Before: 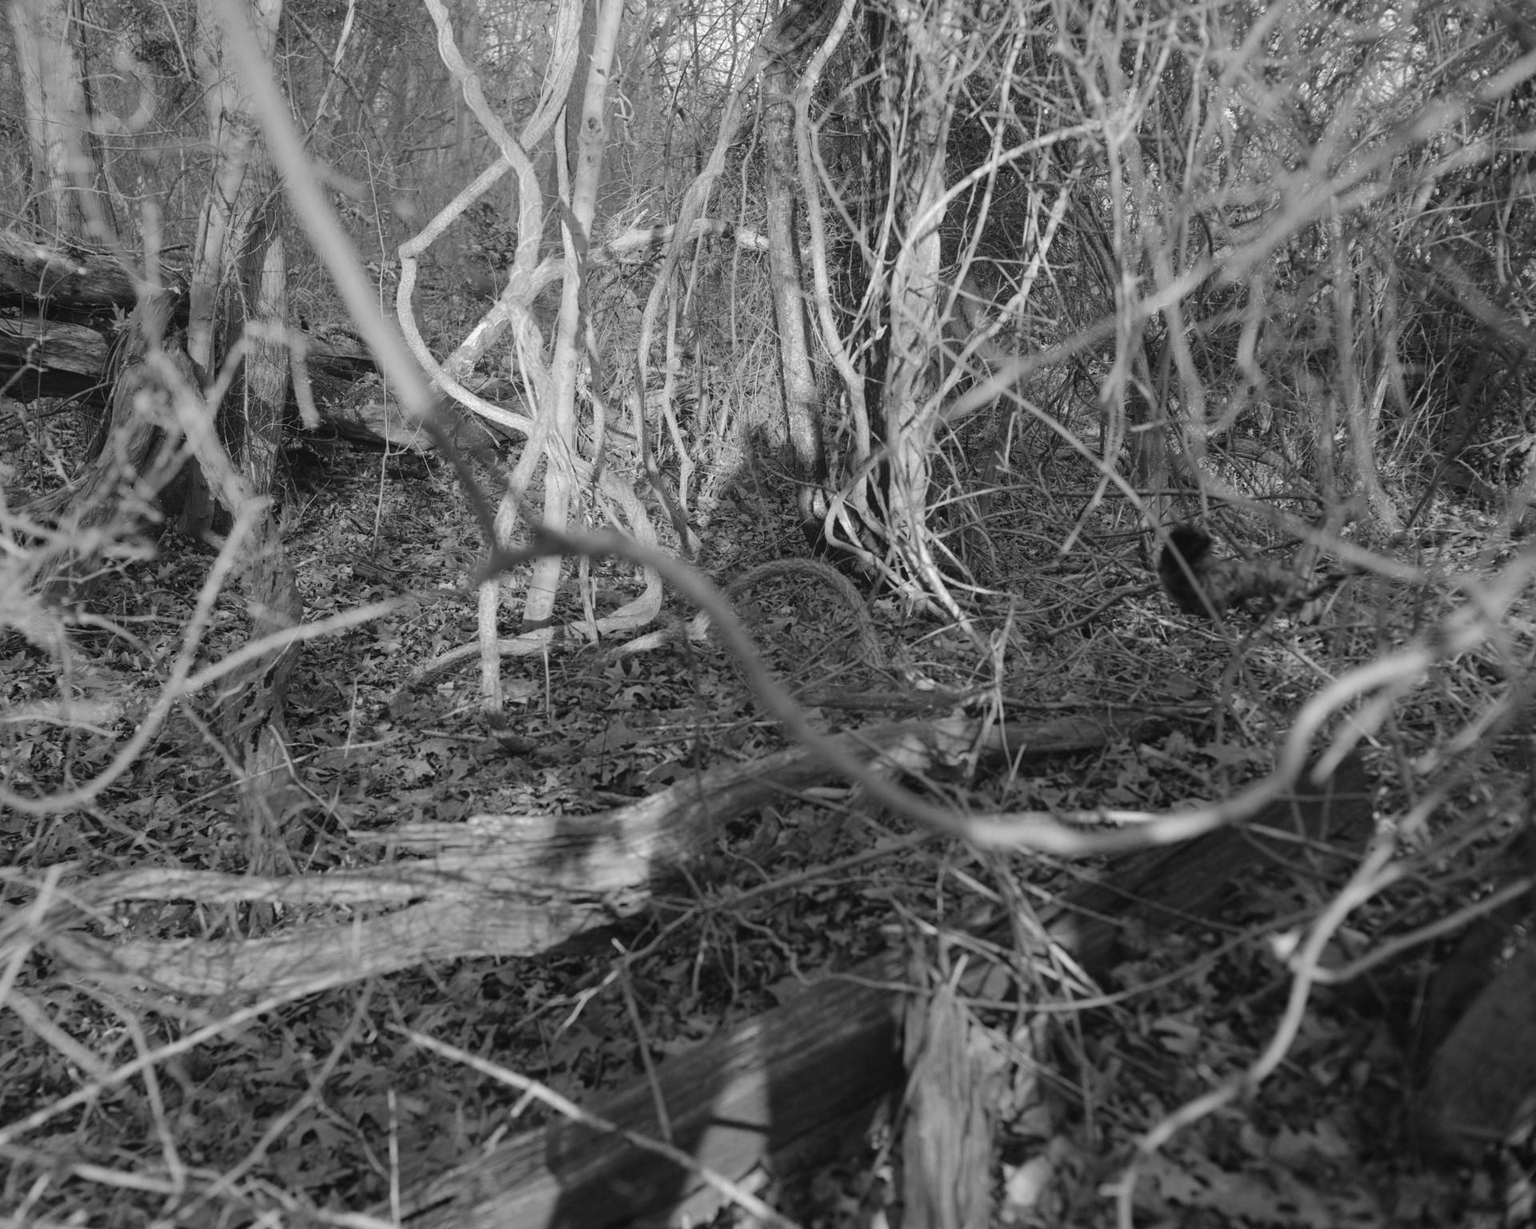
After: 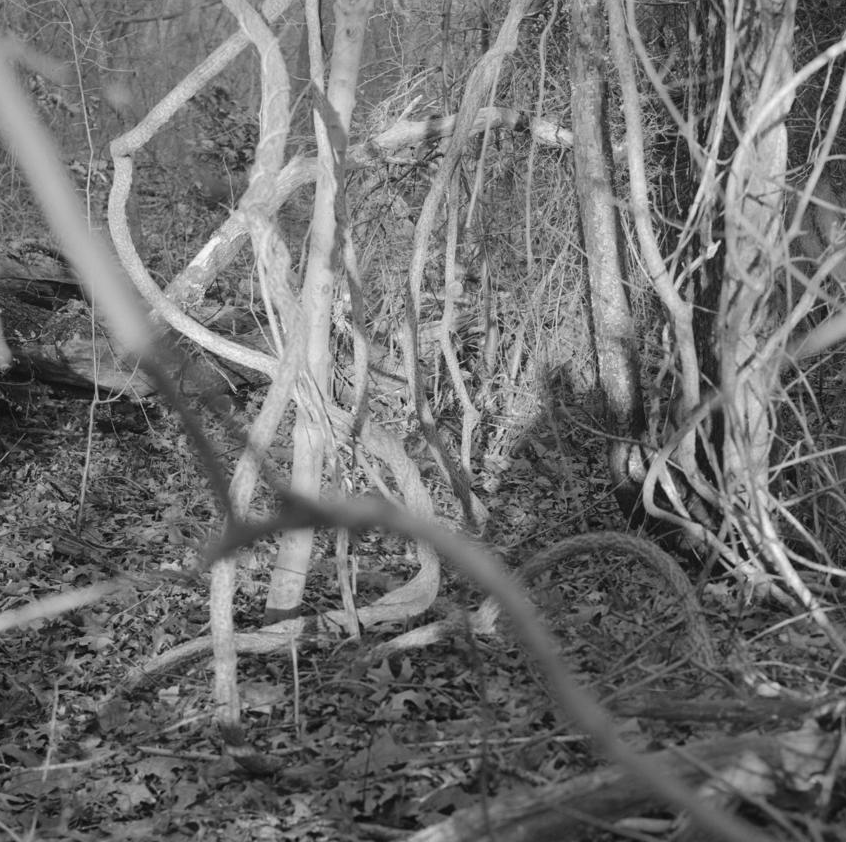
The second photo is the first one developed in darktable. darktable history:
white balance: emerald 1
crop: left 20.248%, top 10.86%, right 35.675%, bottom 34.321%
